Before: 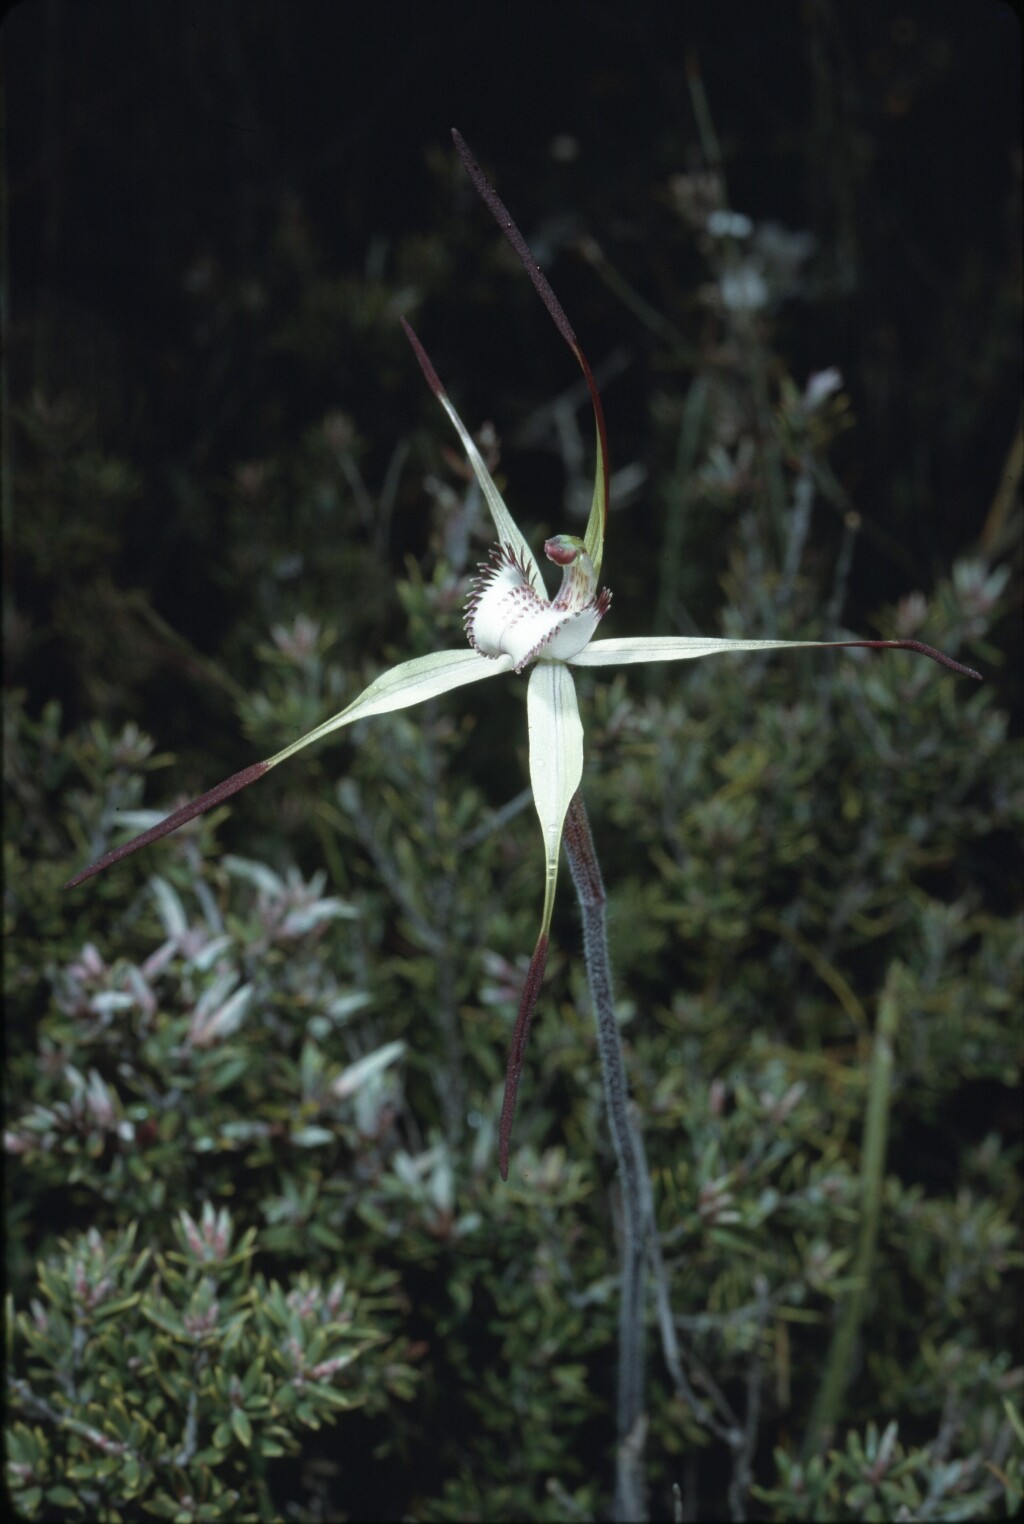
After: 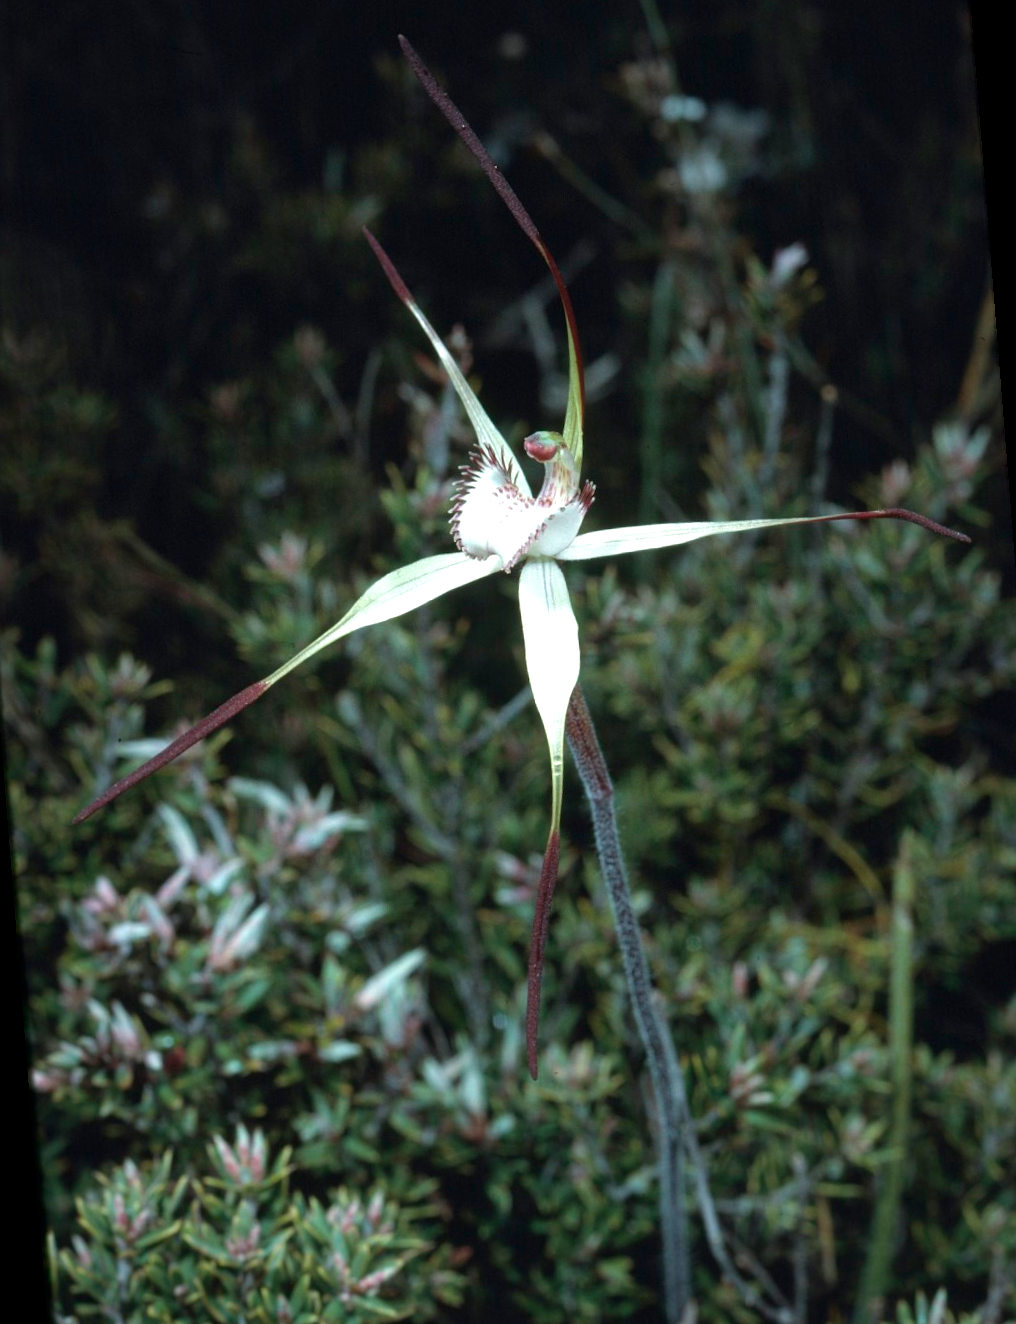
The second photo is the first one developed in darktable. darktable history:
exposure: exposure 0.556 EV, compensate highlight preservation false
rotate and perspective: rotation -4.57°, crop left 0.054, crop right 0.944, crop top 0.087, crop bottom 0.914
